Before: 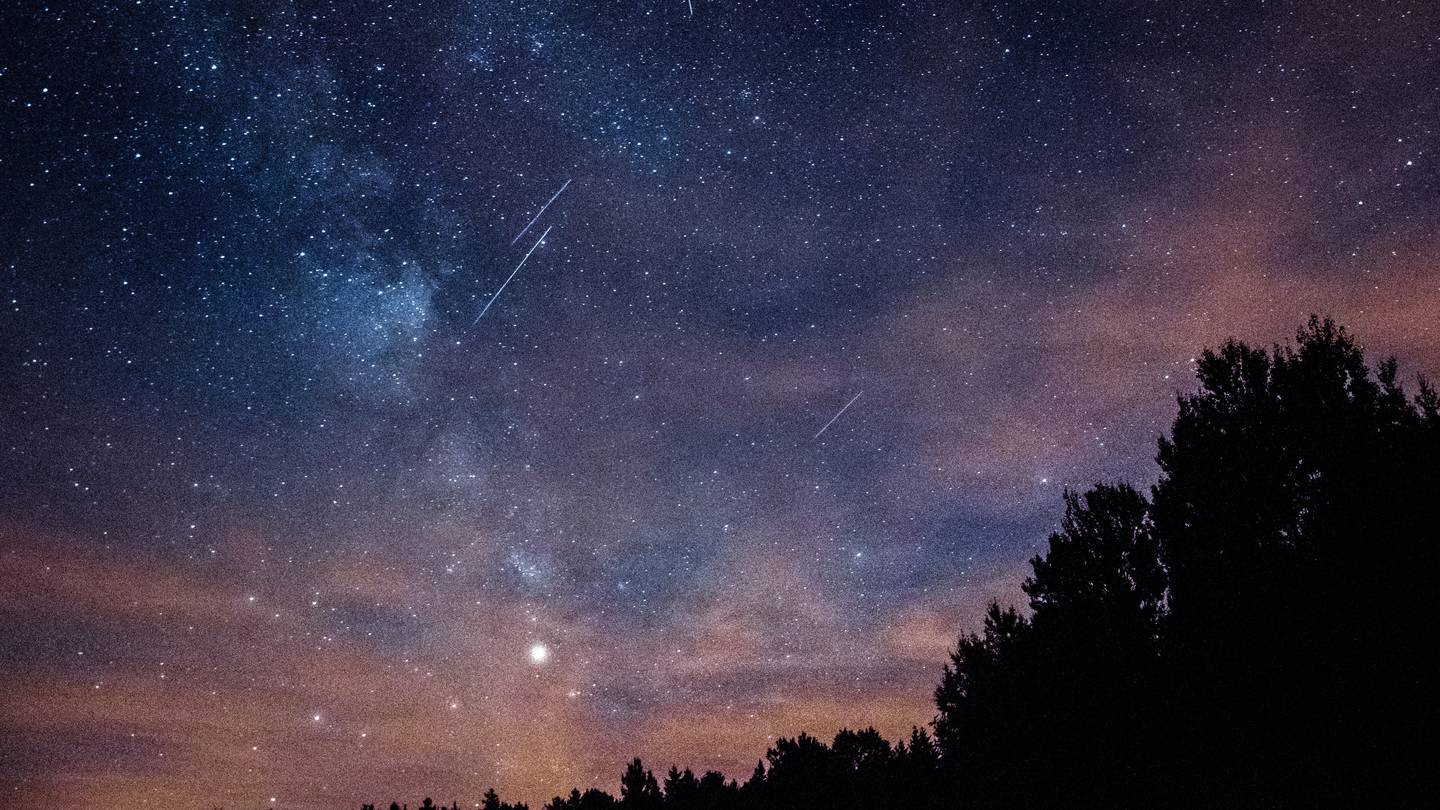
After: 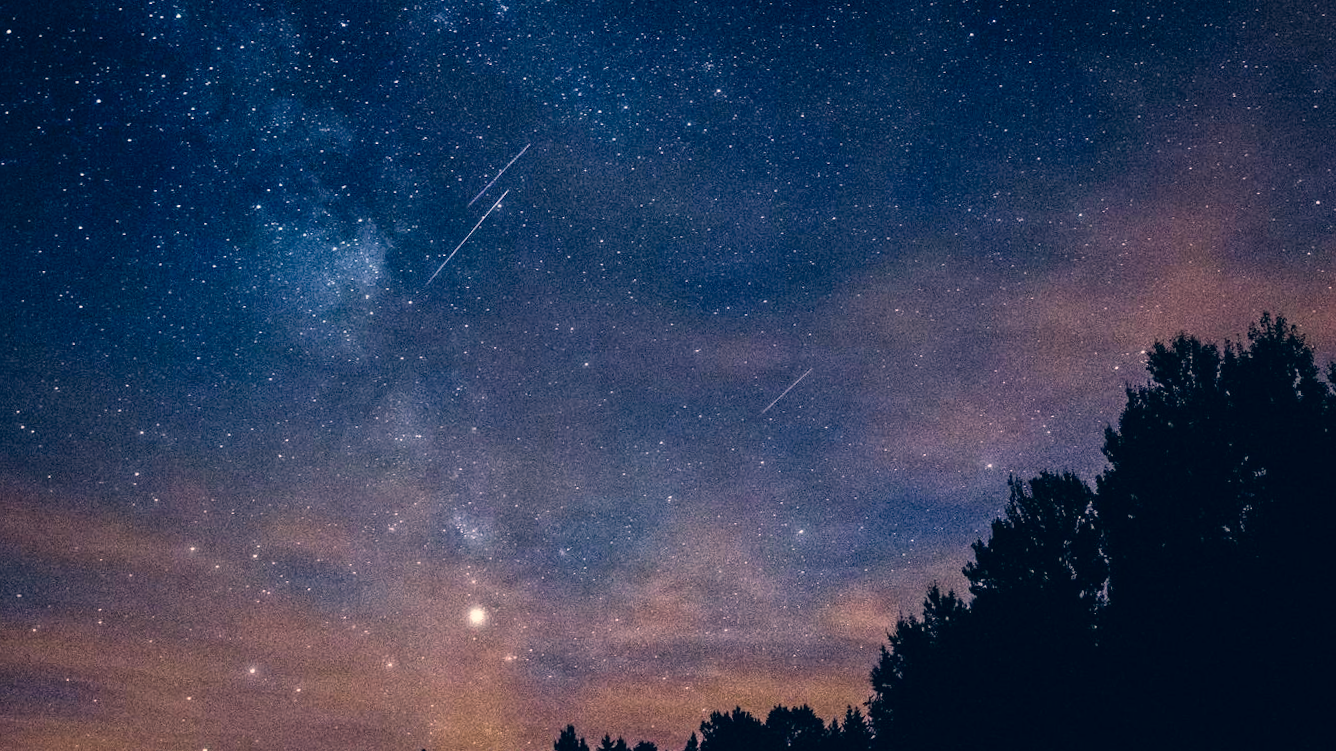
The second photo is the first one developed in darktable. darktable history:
color correction: highlights a* 10.3, highlights b* 14.7, shadows a* -10.17, shadows b* -14.91
crop and rotate: angle -2.54°
base curve: curves: ch0 [(0, 0) (0.472, 0.455) (1, 1)], preserve colors none
